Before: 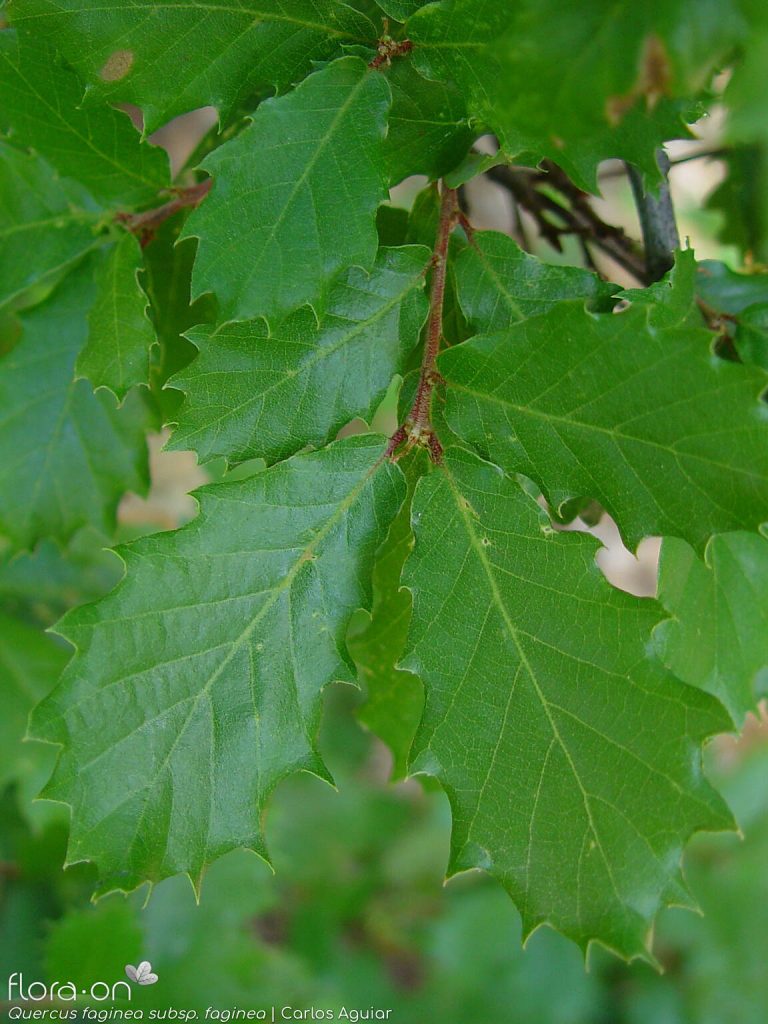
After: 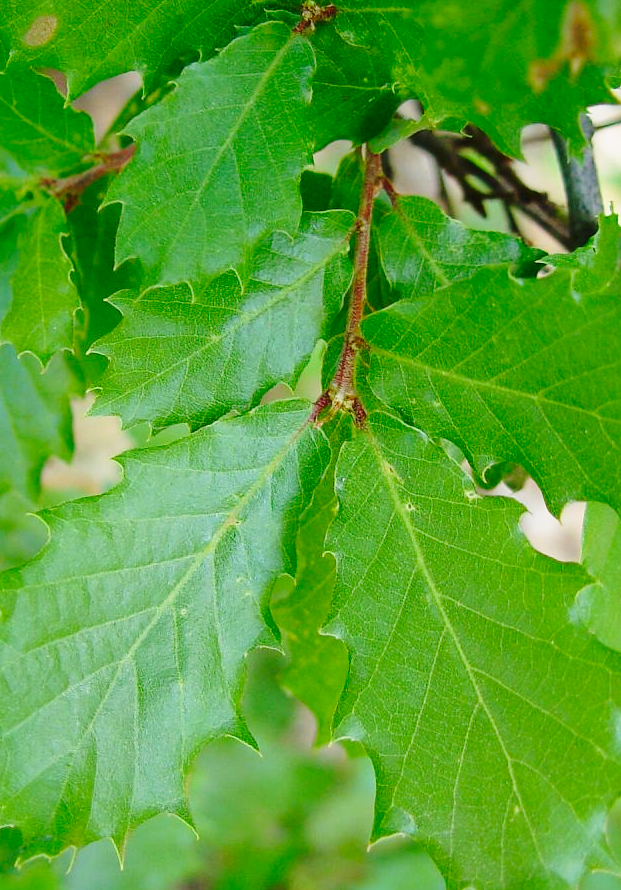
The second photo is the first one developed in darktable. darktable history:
base curve: curves: ch0 [(0, 0) (0.028, 0.03) (0.121, 0.232) (0.46, 0.748) (0.859, 0.968) (1, 1)], preserve colors none
crop: left 9.929%, top 3.475%, right 9.188%, bottom 9.529%
